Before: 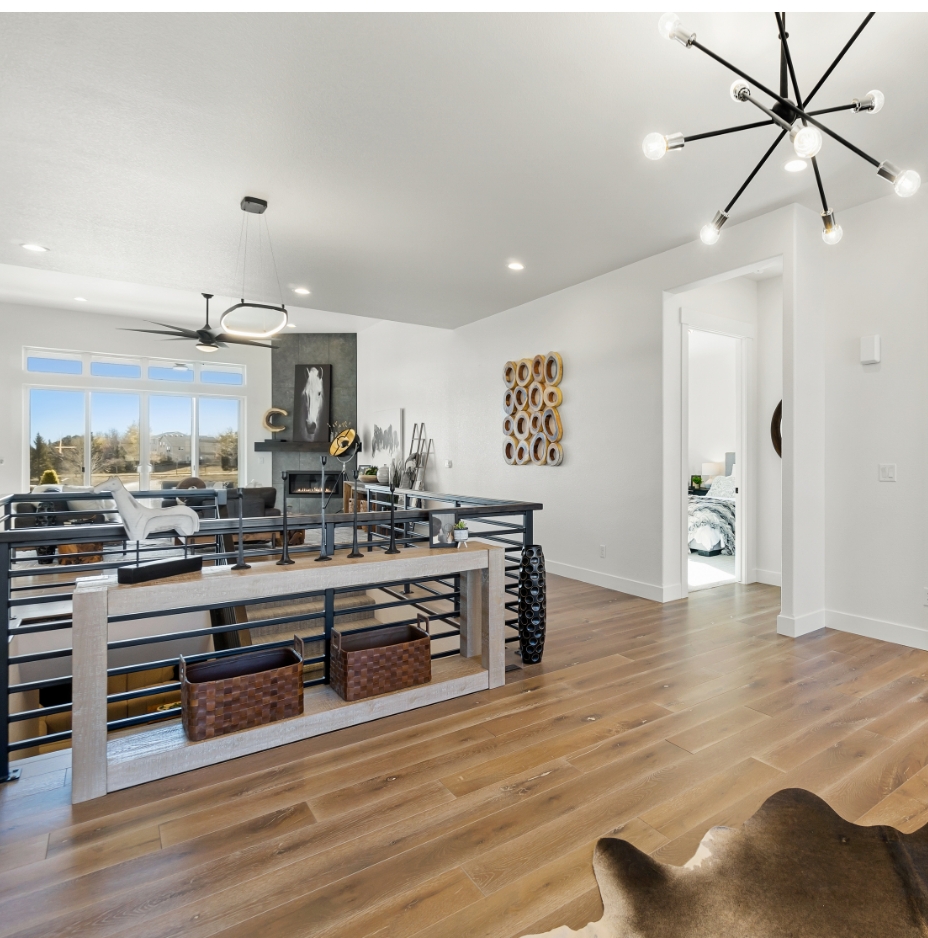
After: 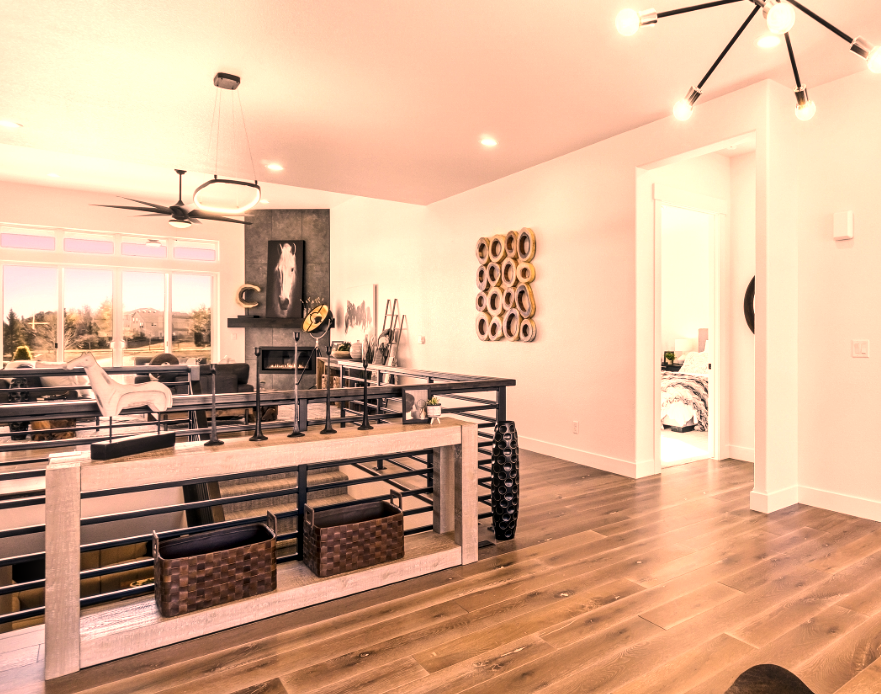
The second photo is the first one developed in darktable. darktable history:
local contrast: highlights 55%, shadows 52%, detail 130%, midtone range 0.452
tone equalizer: -8 EV -0.75 EV, -7 EV -0.7 EV, -6 EV -0.6 EV, -5 EV -0.4 EV, -3 EV 0.4 EV, -2 EV 0.6 EV, -1 EV 0.7 EV, +0 EV 0.75 EV, edges refinement/feathering 500, mask exposure compensation -1.57 EV, preserve details no
crop and rotate: left 2.991%, top 13.302%, right 1.981%, bottom 12.636%
color correction: highlights a* 40, highlights b* 40, saturation 0.69
